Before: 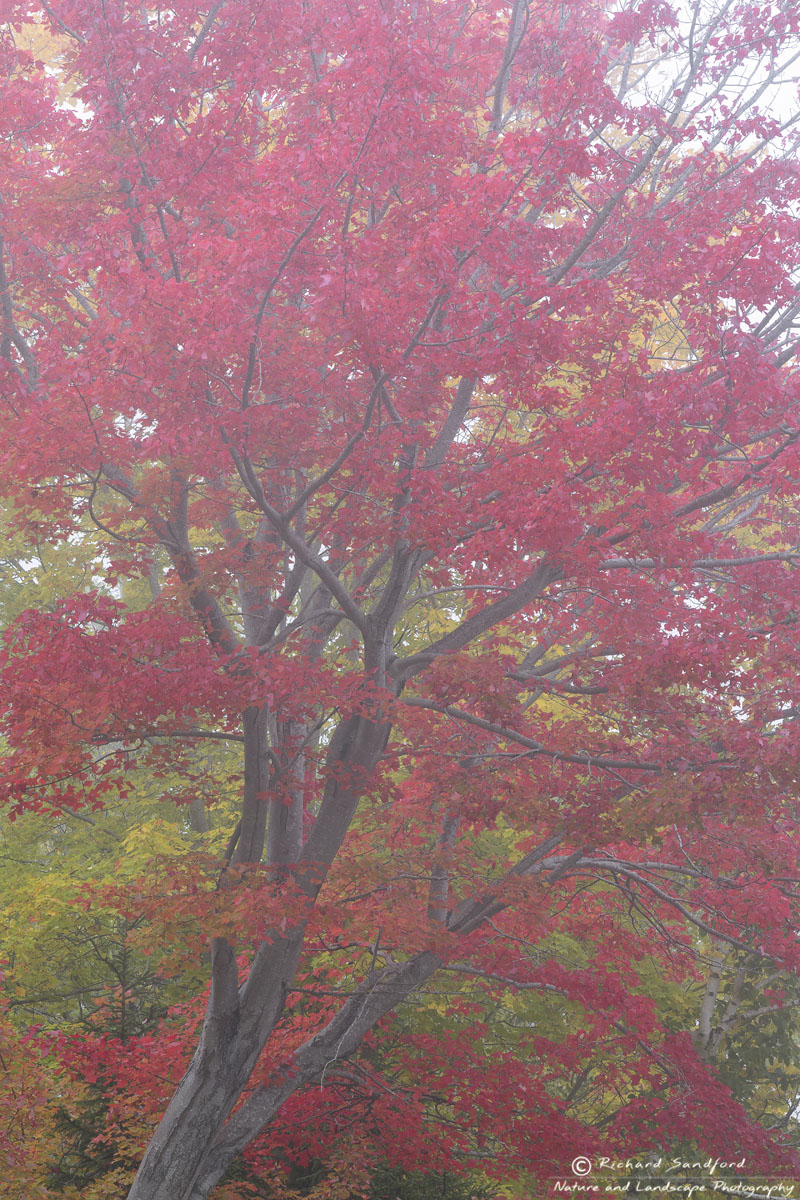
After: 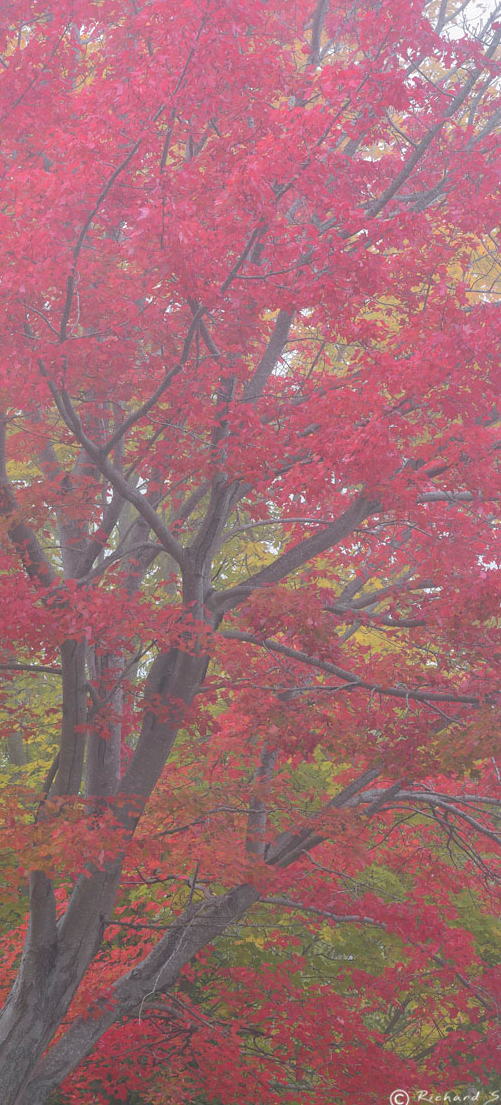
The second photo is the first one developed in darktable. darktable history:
shadows and highlights: shadows 60.23, highlights -59.84
tone equalizer: on, module defaults
crop and rotate: left 22.869%, top 5.627%, right 14.389%, bottom 2.273%
base curve: preserve colors none
